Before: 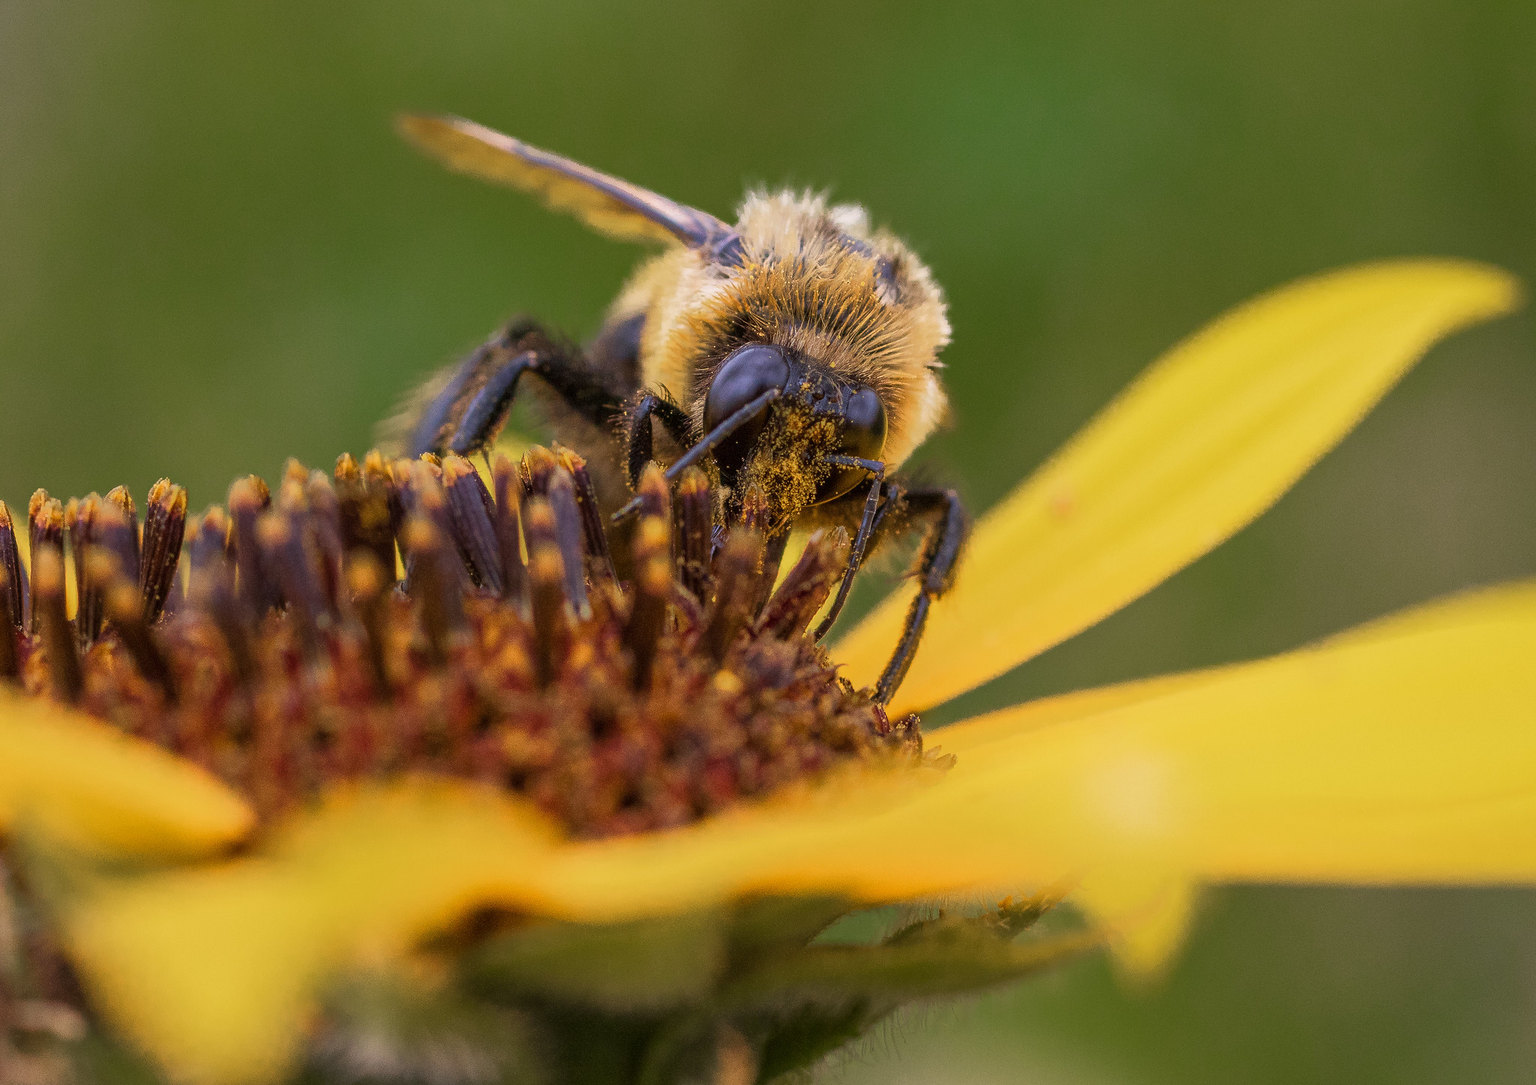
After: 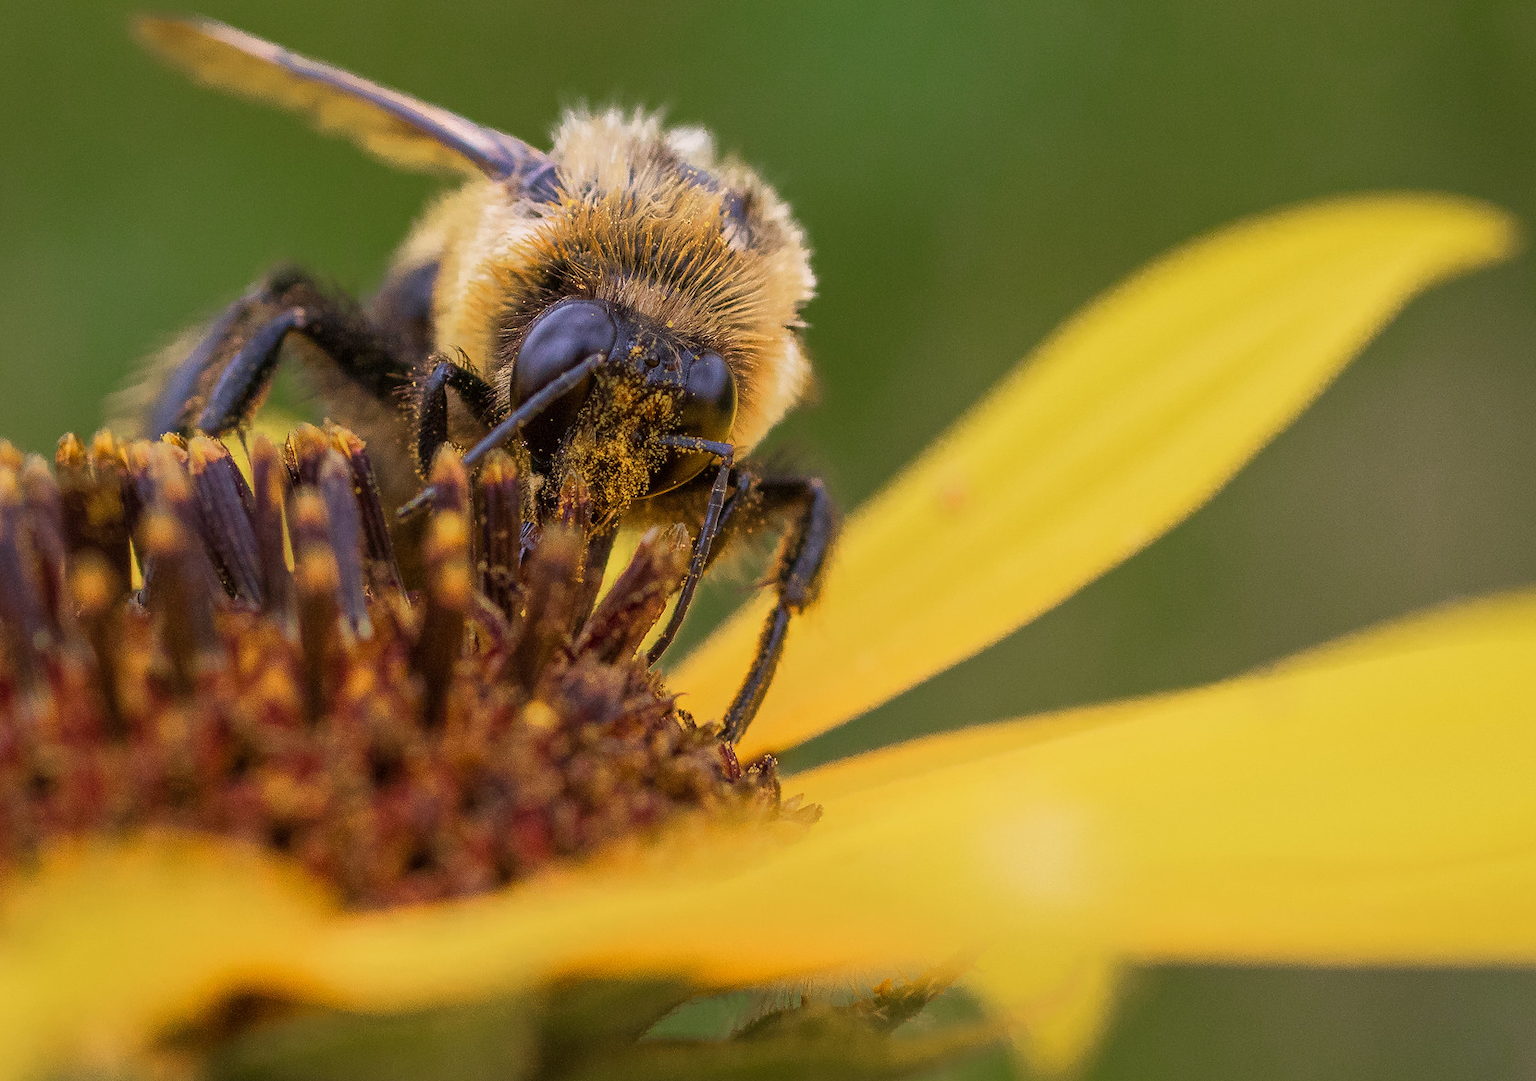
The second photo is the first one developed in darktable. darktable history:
crop: left 18.857%, top 9.418%, right 0%, bottom 9.714%
